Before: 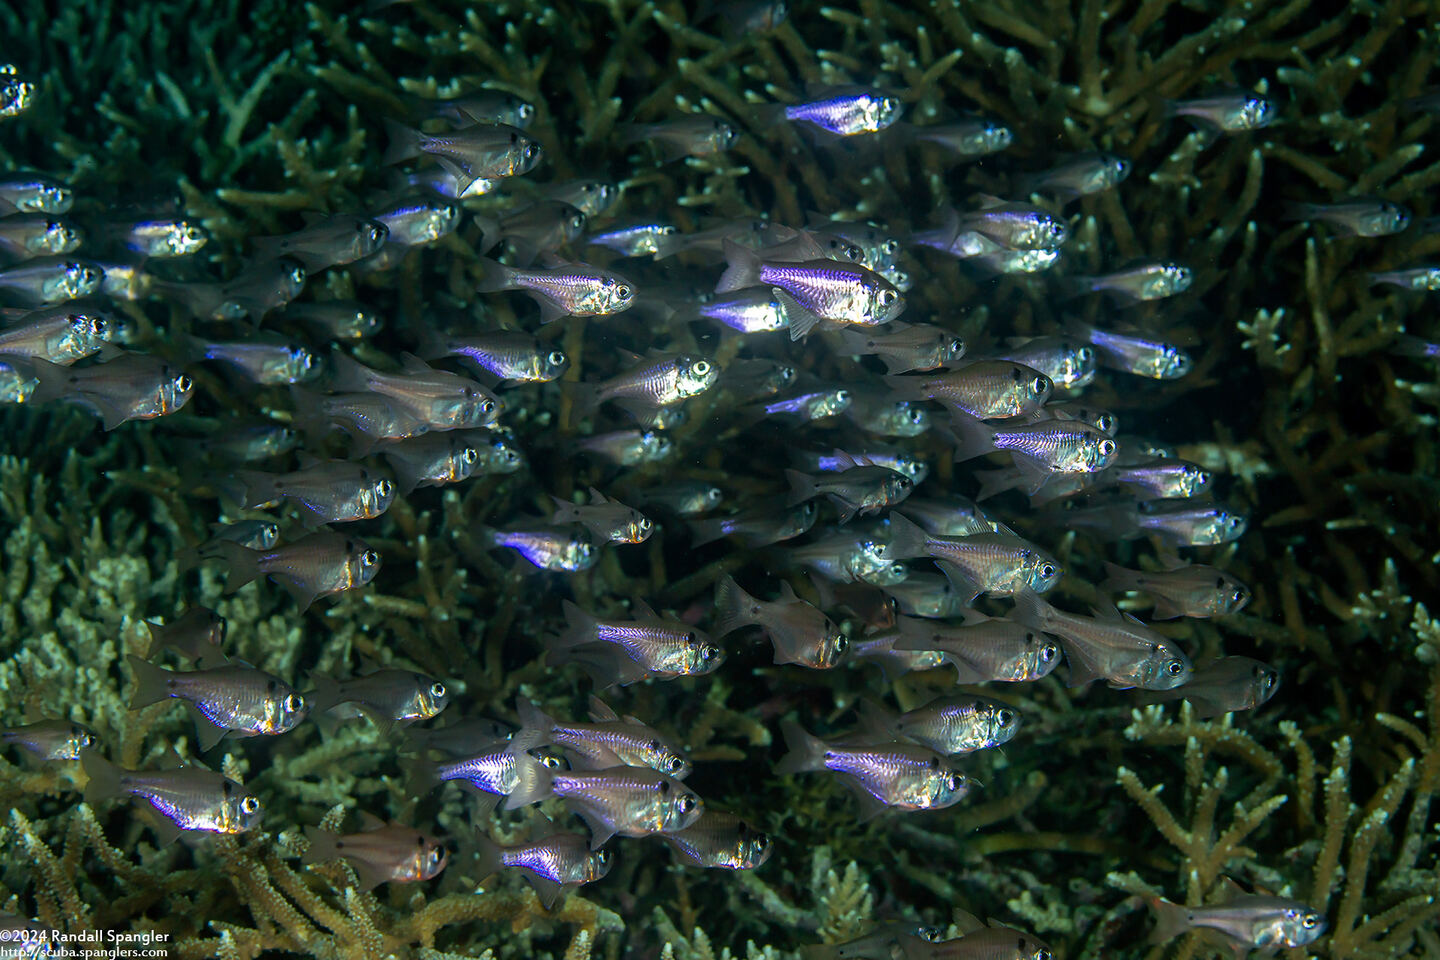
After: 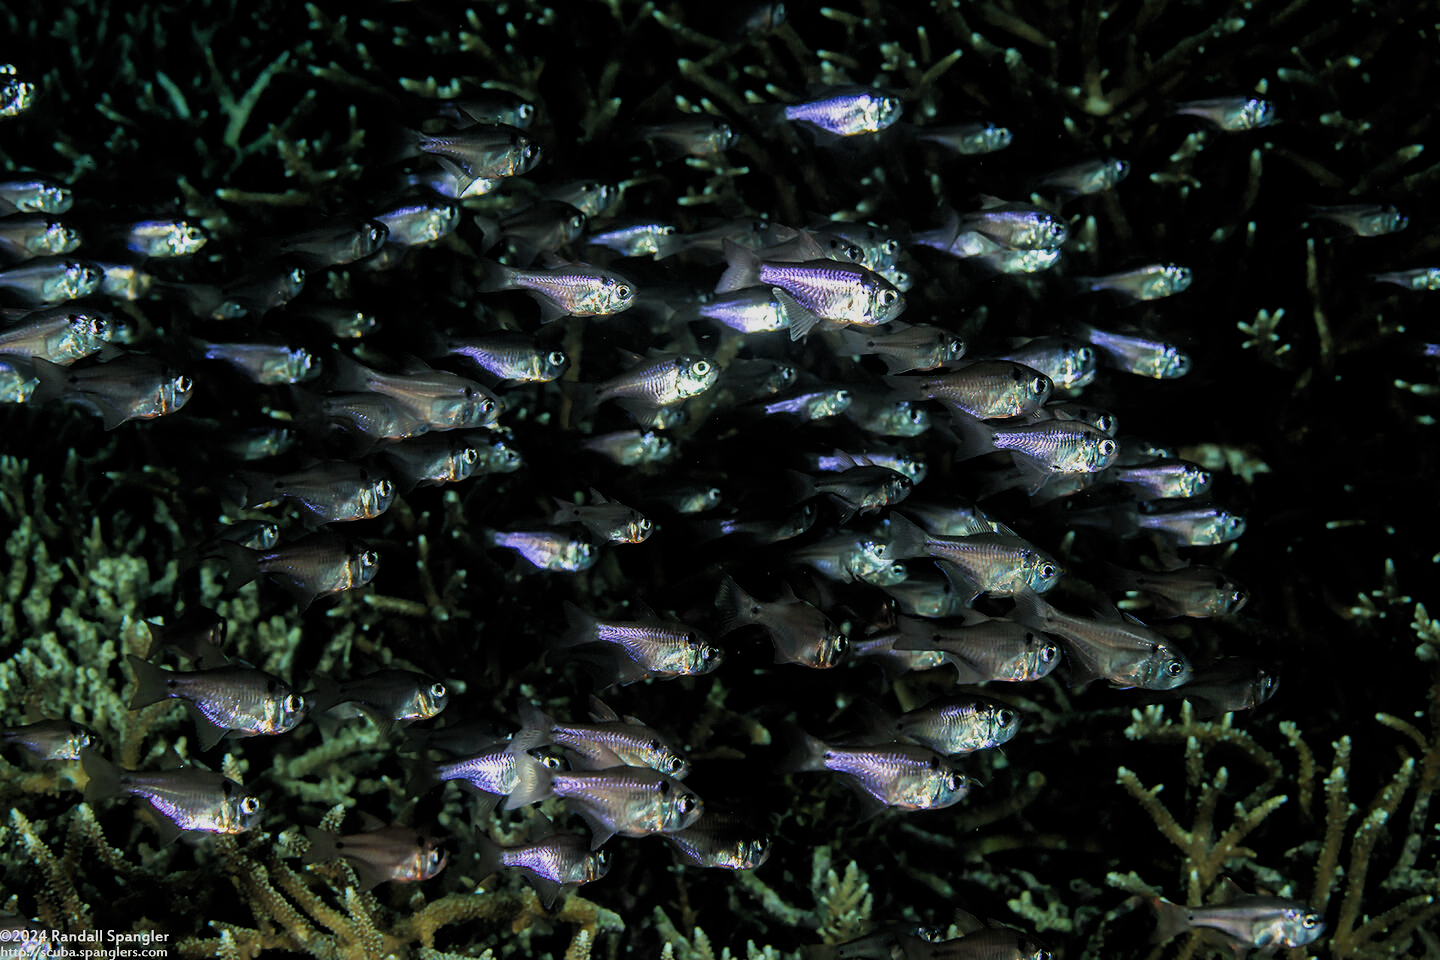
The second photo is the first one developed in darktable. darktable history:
filmic rgb: black relative exposure -5.01 EV, white relative exposure 3.99 EV, hardness 2.89, contrast 1.301, color science v4 (2020)
